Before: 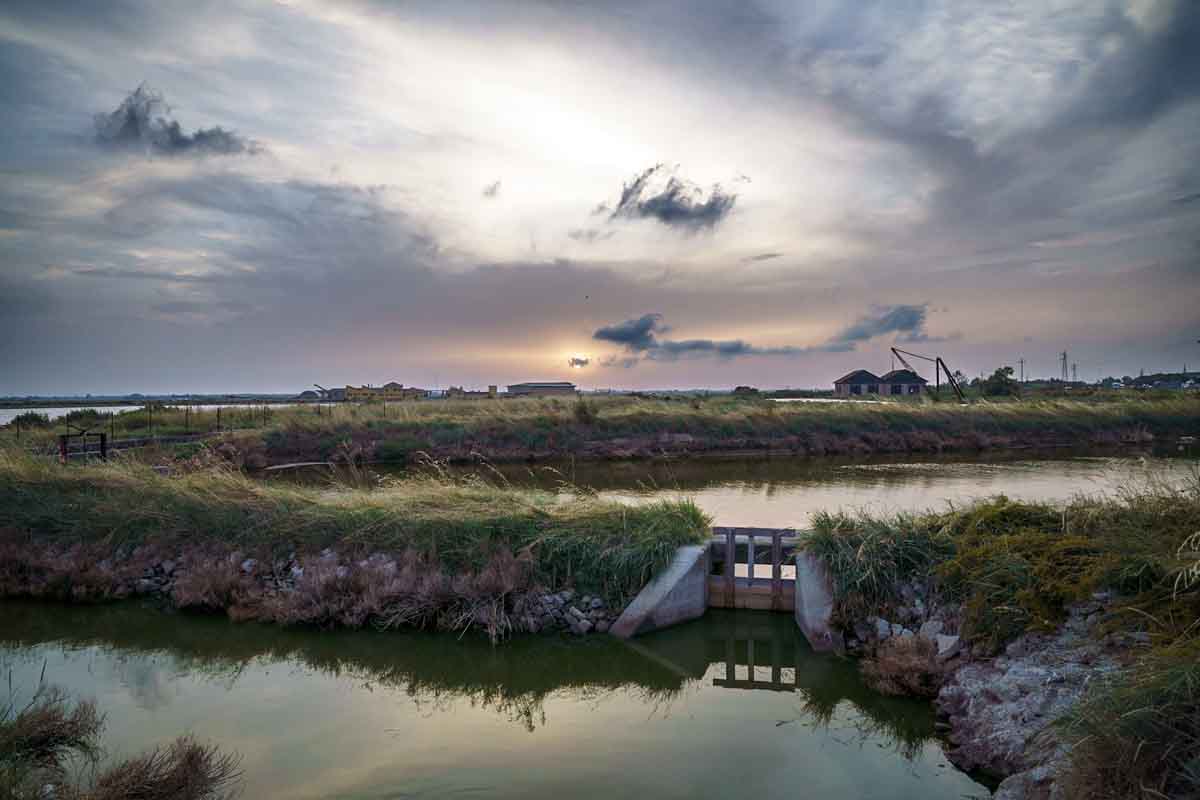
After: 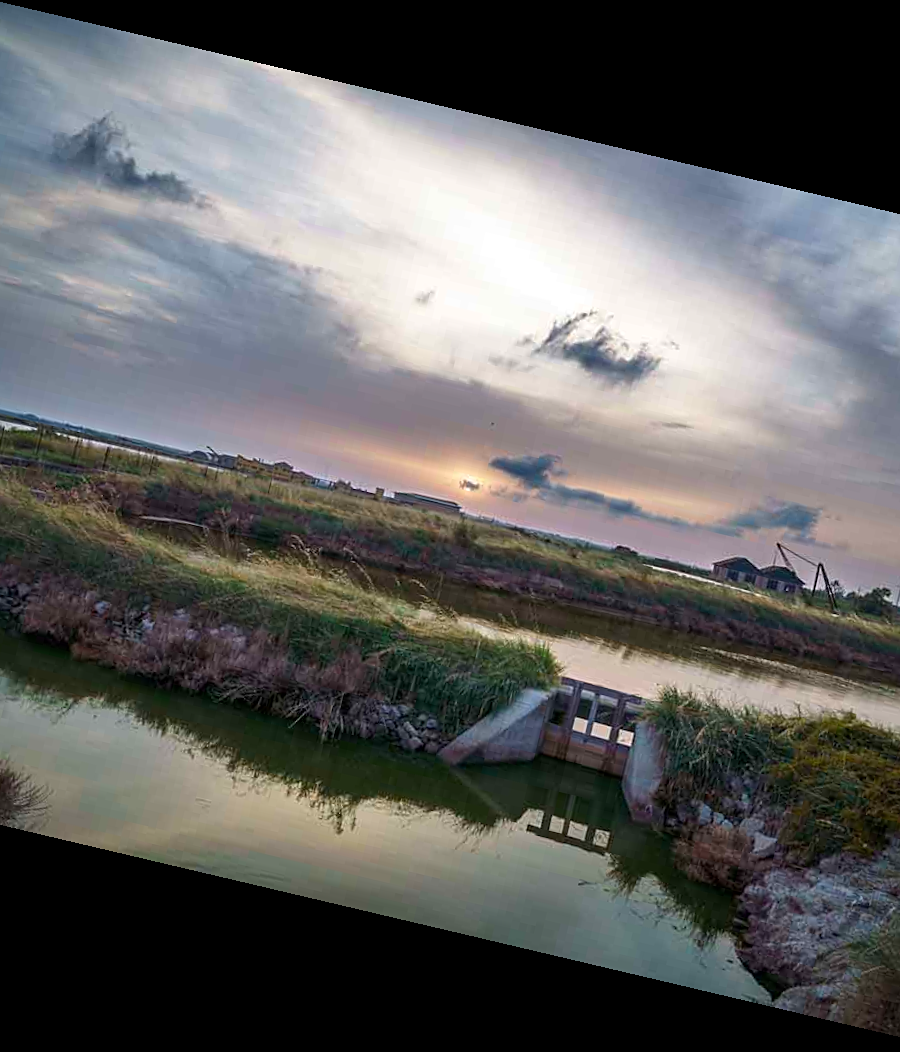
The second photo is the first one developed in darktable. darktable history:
sharpen: amount 0.2
rotate and perspective: rotation 13.27°, automatic cropping off
crop and rotate: left 14.436%, right 18.898%
